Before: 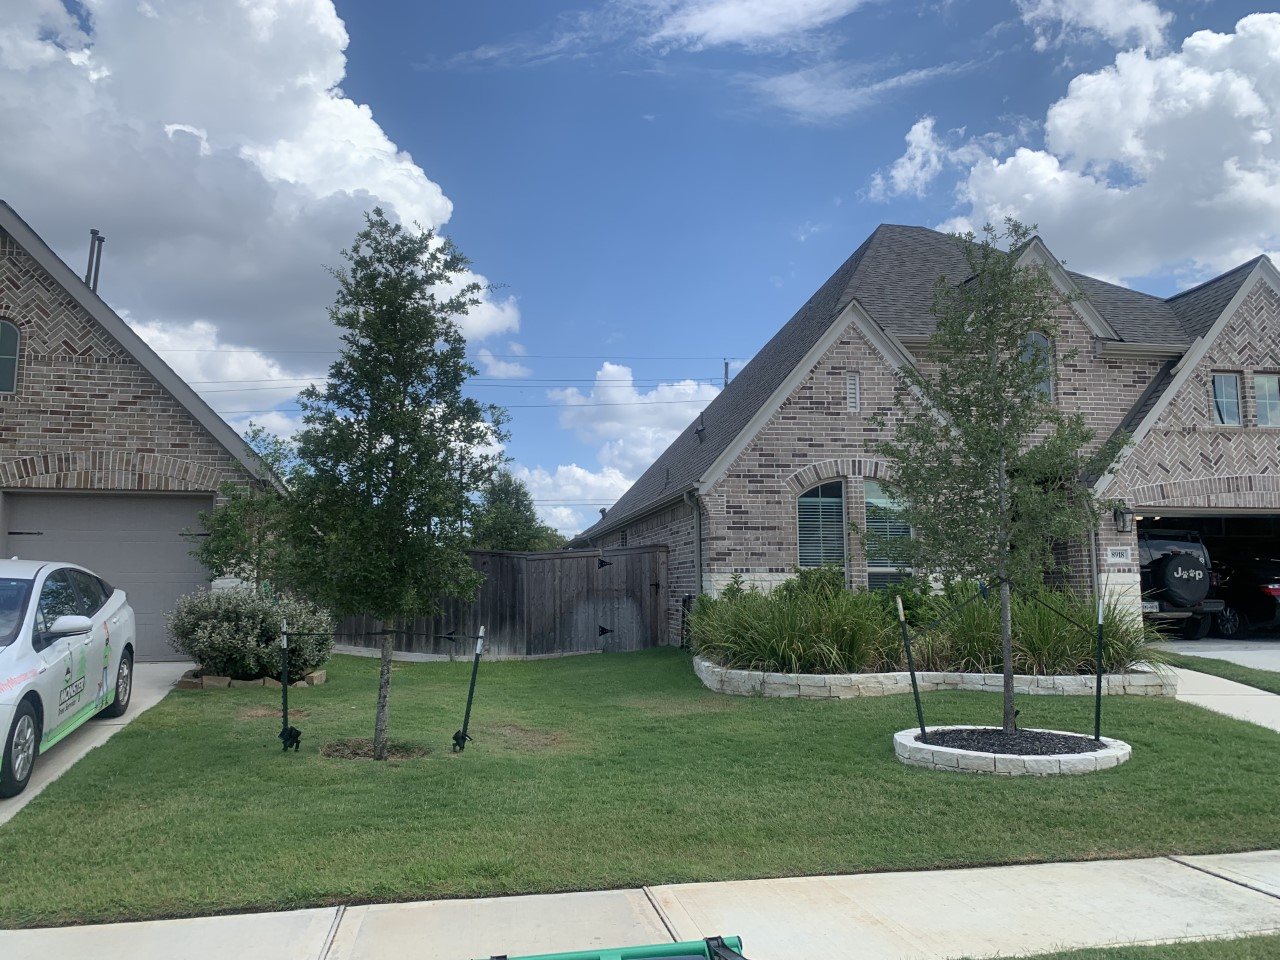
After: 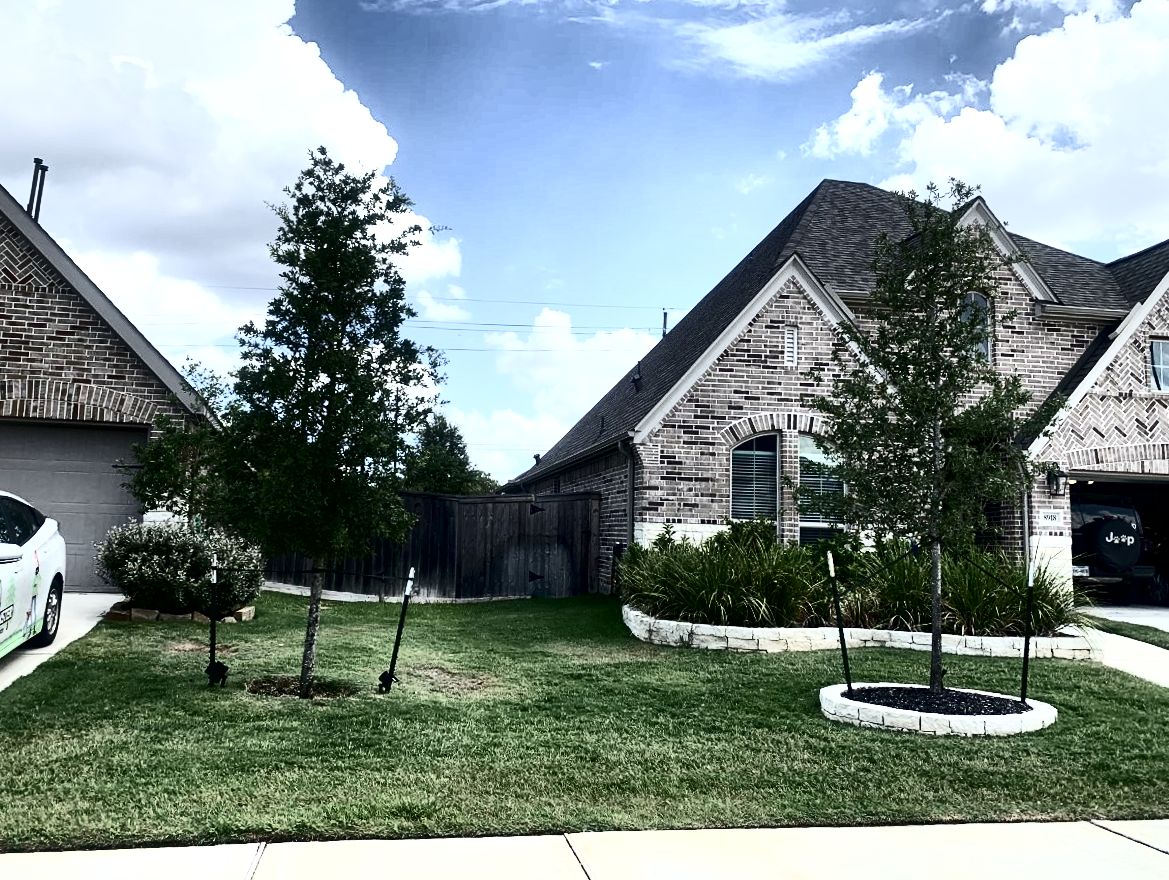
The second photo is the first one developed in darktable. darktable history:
contrast brightness saturation: contrast 0.924, brightness 0.2
crop and rotate: angle -1.92°, left 3.127%, top 3.568%, right 1.448%, bottom 0.649%
local contrast: mode bilateral grid, contrast 20, coarseness 51, detail 171%, midtone range 0.2
